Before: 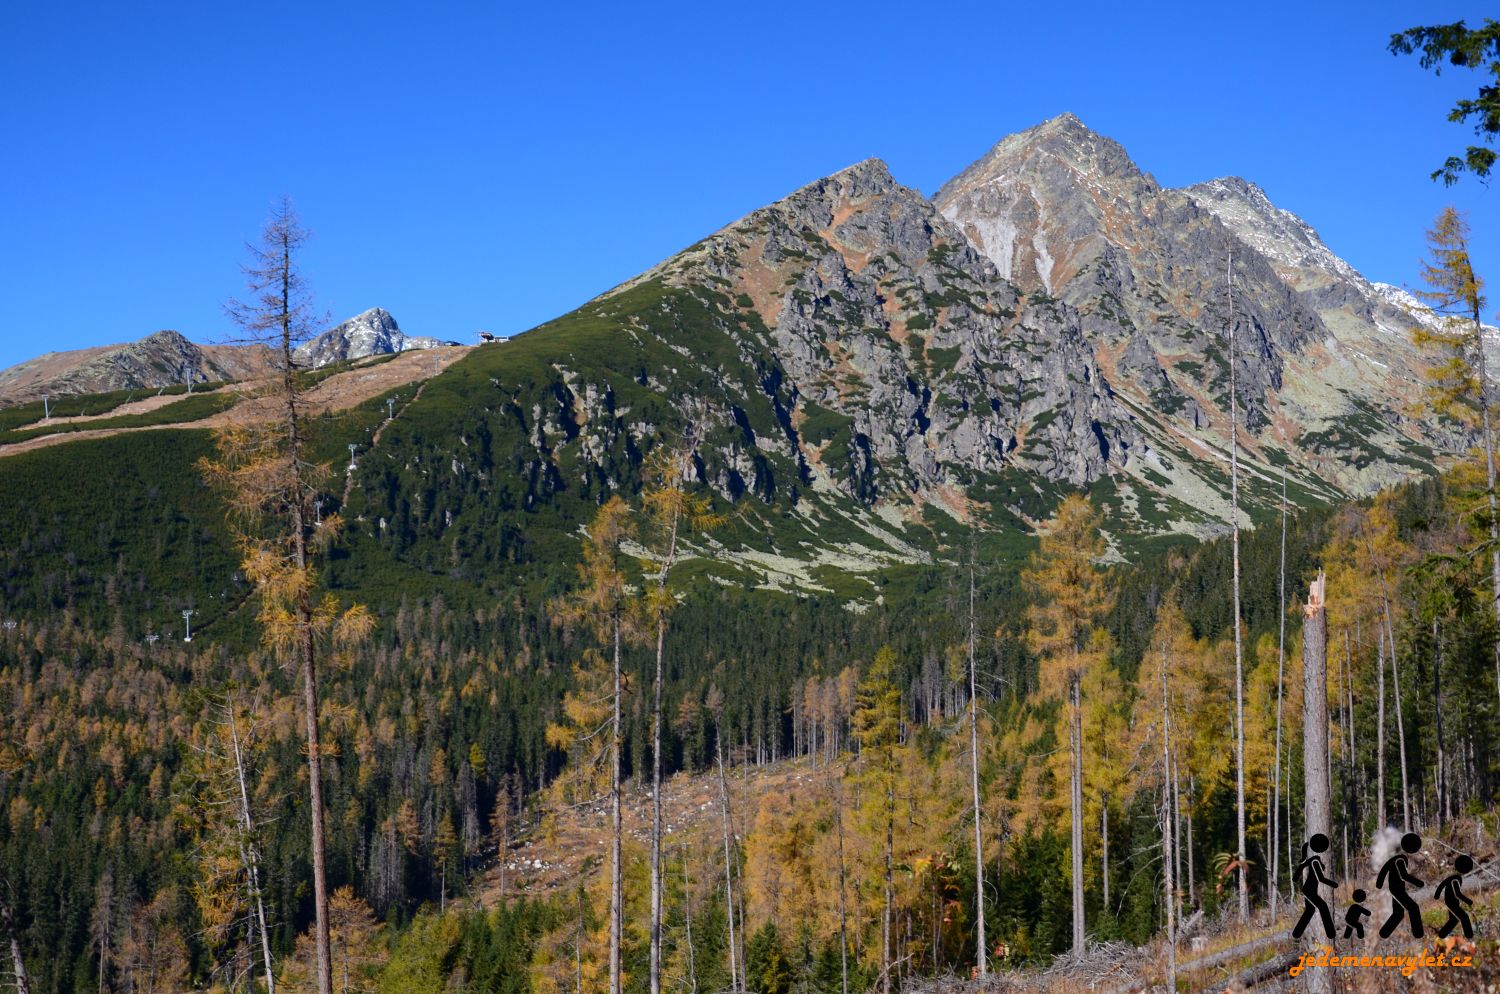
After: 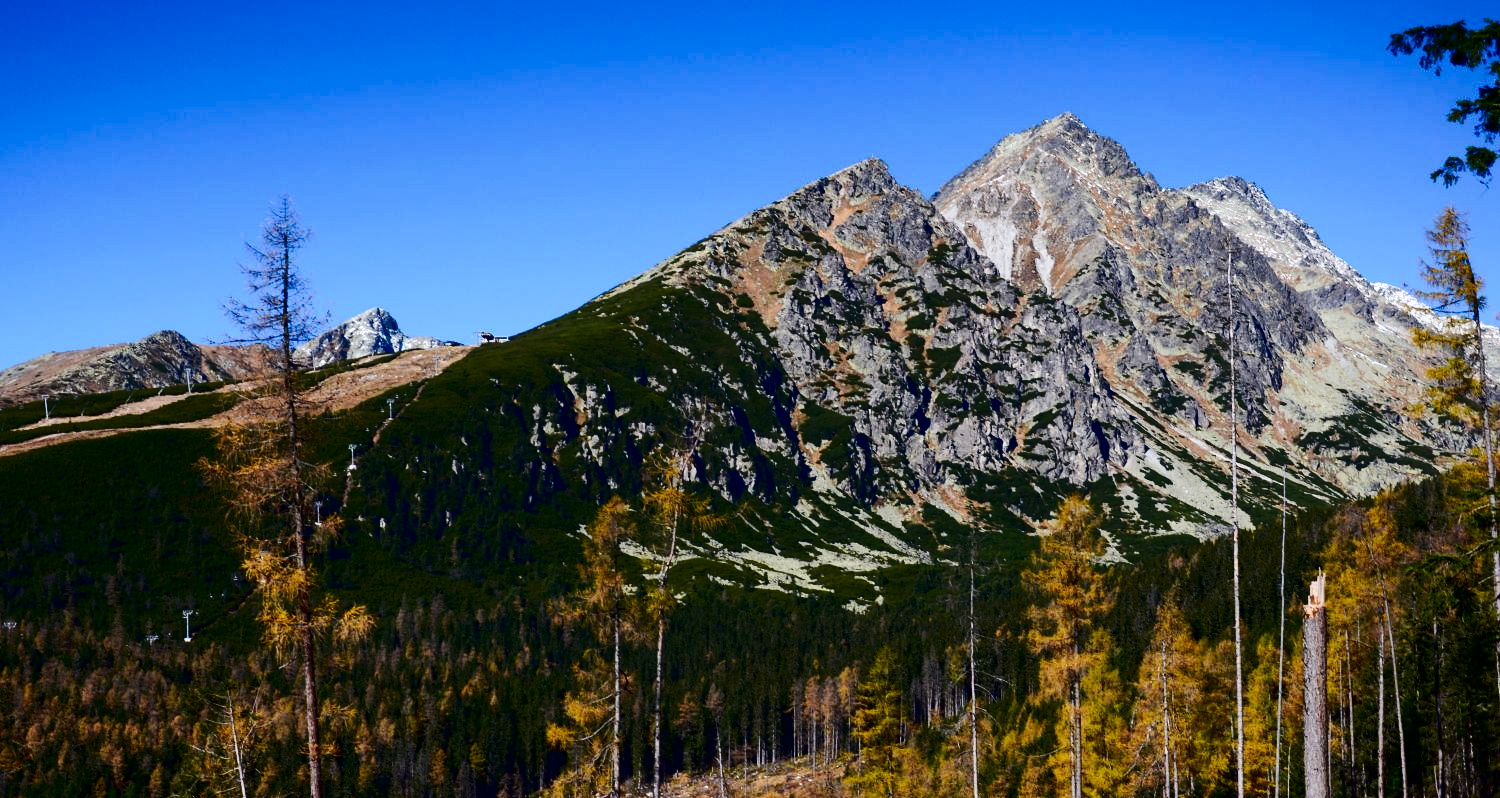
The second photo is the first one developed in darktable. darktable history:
contrast brightness saturation: contrast 0.241, brightness -0.222, saturation 0.147
crop: bottom 19.628%
tone curve: curves: ch0 [(0, 0) (0.239, 0.248) (0.508, 0.606) (0.828, 0.878) (1, 1)]; ch1 [(0, 0) (0.401, 0.42) (0.45, 0.464) (0.492, 0.498) (0.511, 0.507) (0.561, 0.549) (0.688, 0.726) (1, 1)]; ch2 [(0, 0) (0.411, 0.433) (0.5, 0.504) (0.545, 0.574) (1, 1)], preserve colors none
